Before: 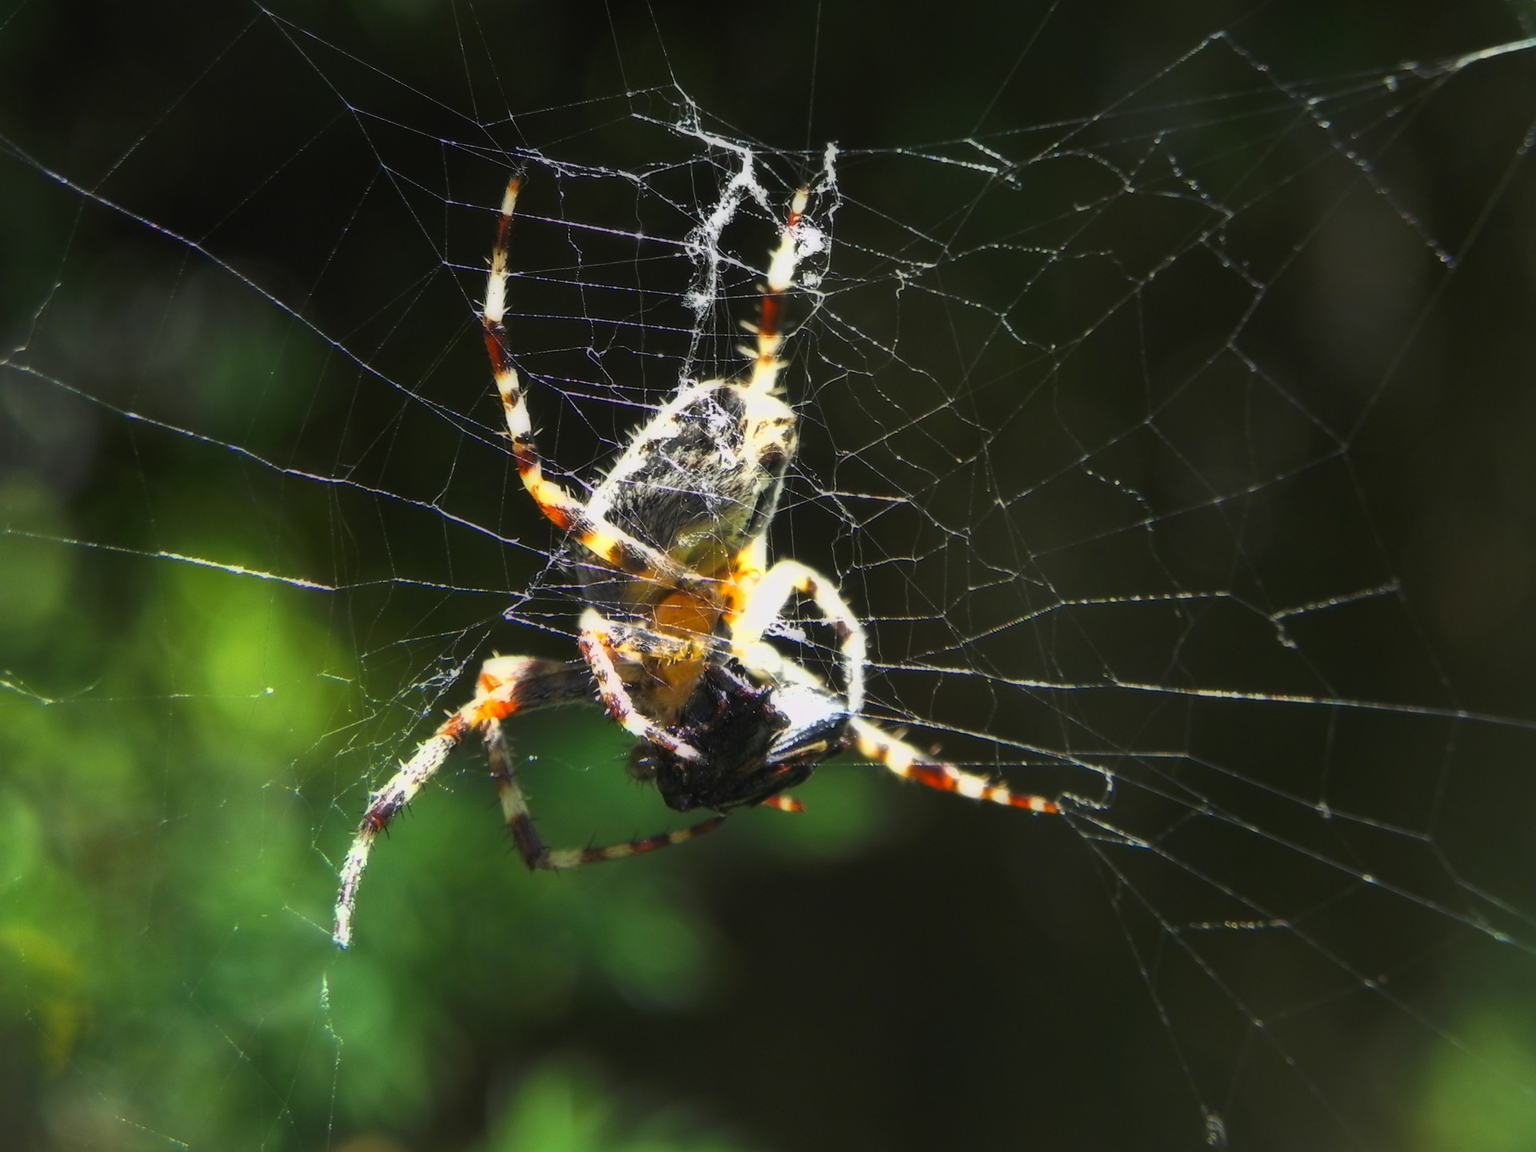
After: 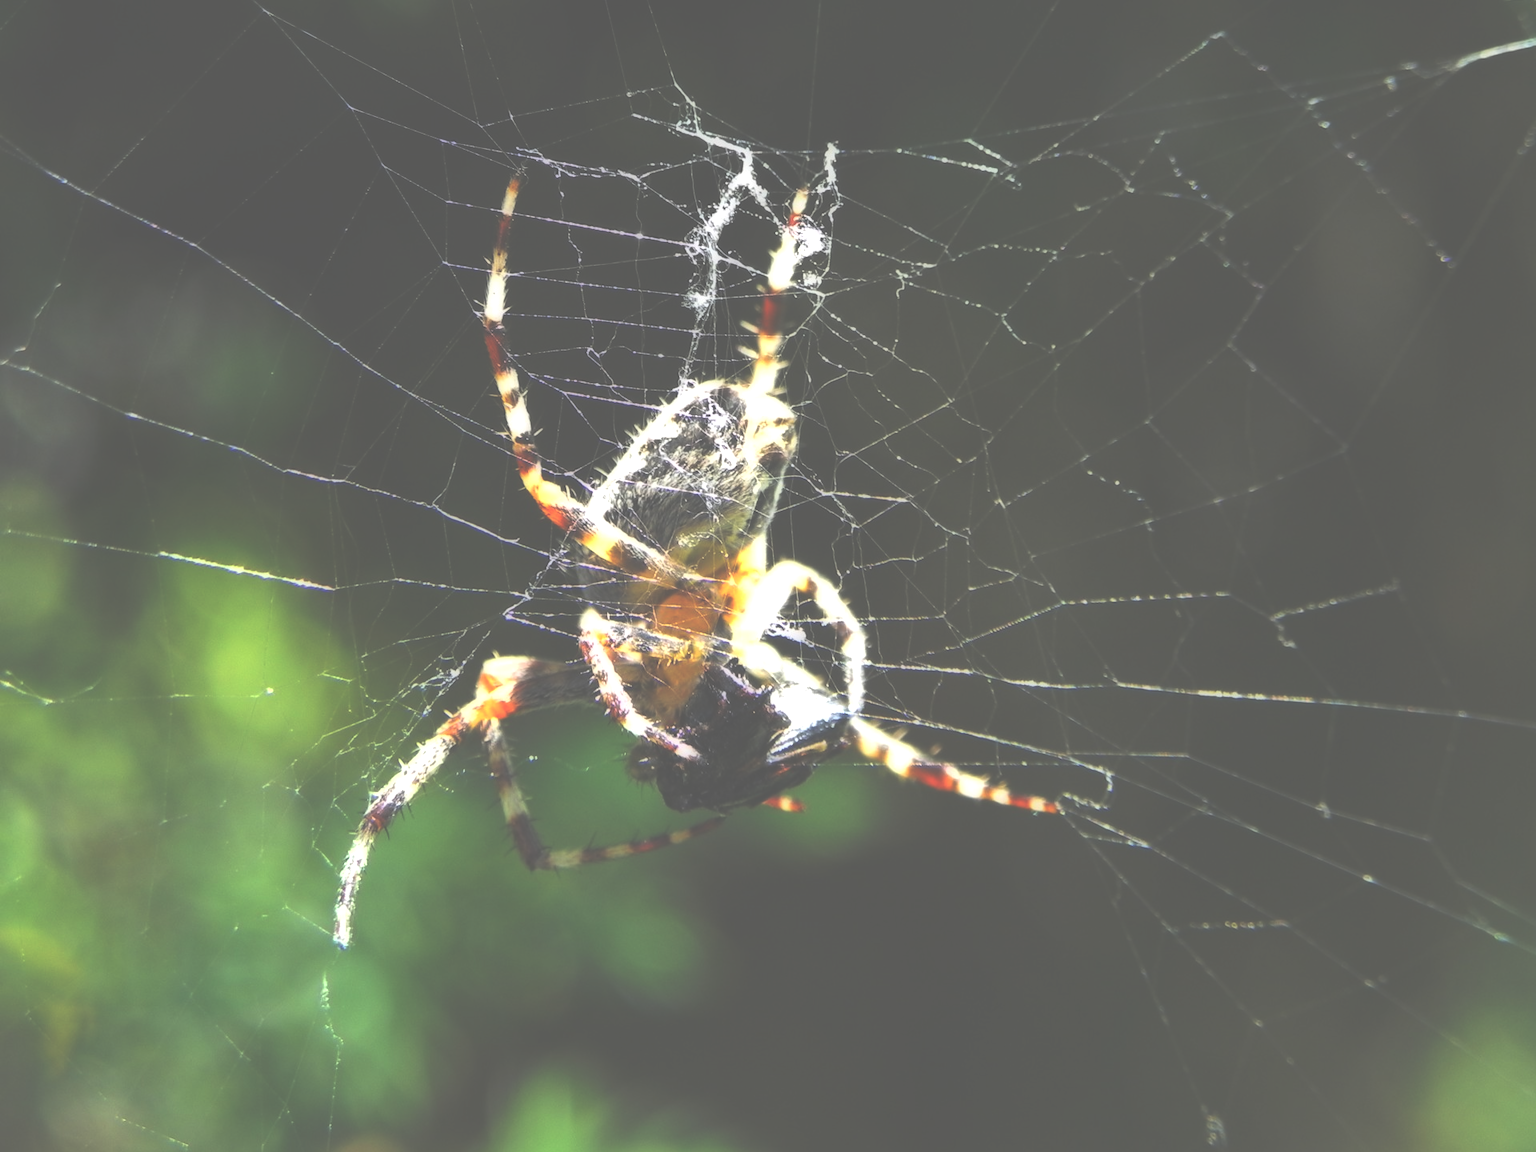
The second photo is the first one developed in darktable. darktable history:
exposure: black level correction -0.071, exposure 0.503 EV, compensate highlight preservation false
